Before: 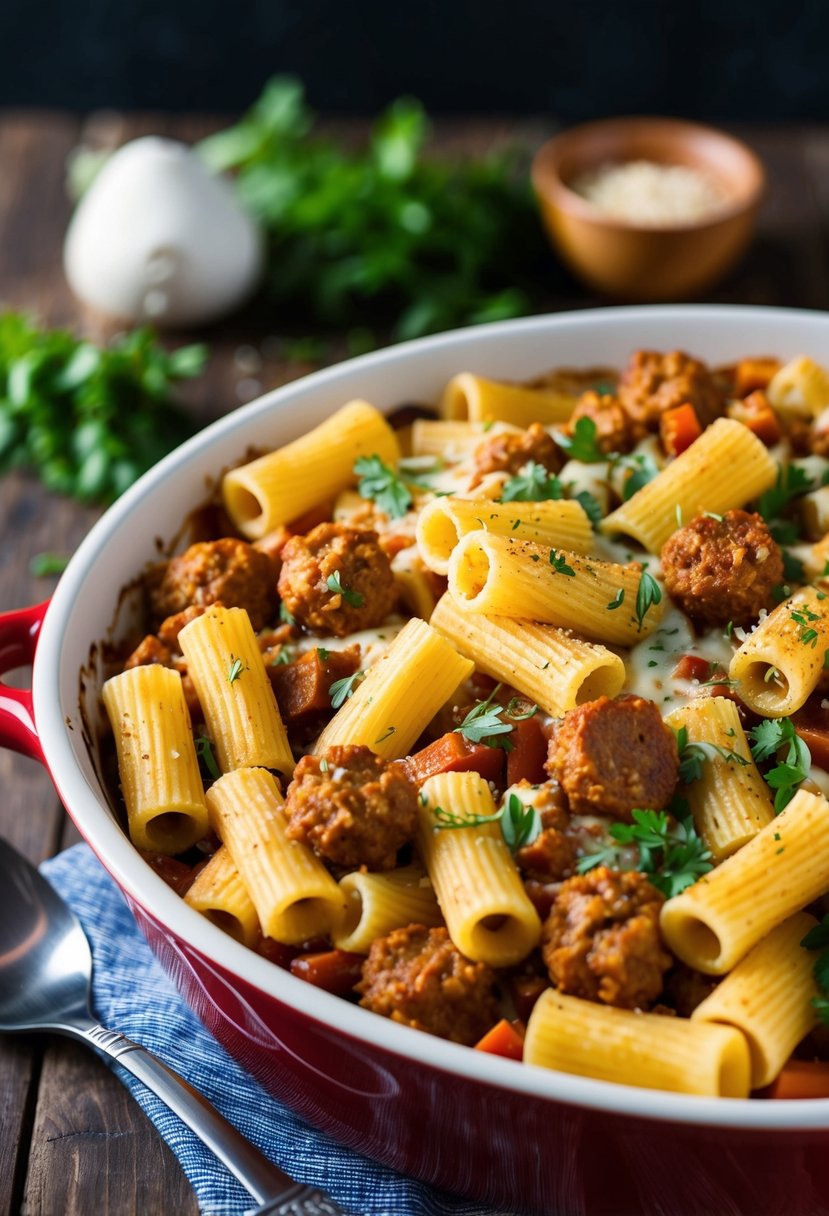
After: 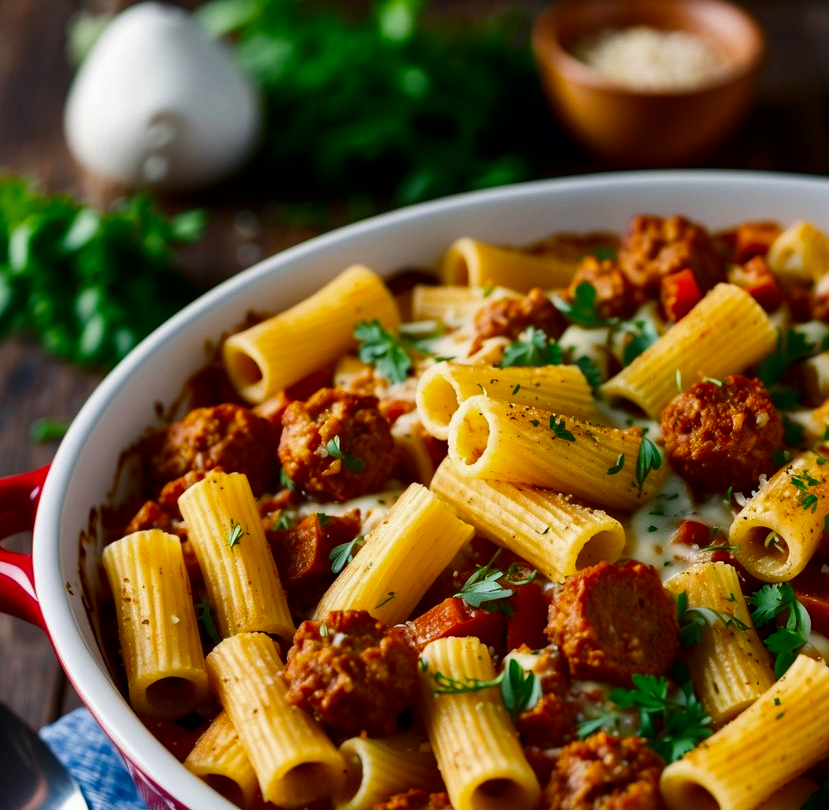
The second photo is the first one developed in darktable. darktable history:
exposure: compensate highlight preservation false
crop: top 11.166%, bottom 22.168%
contrast brightness saturation: brightness -0.25, saturation 0.2
